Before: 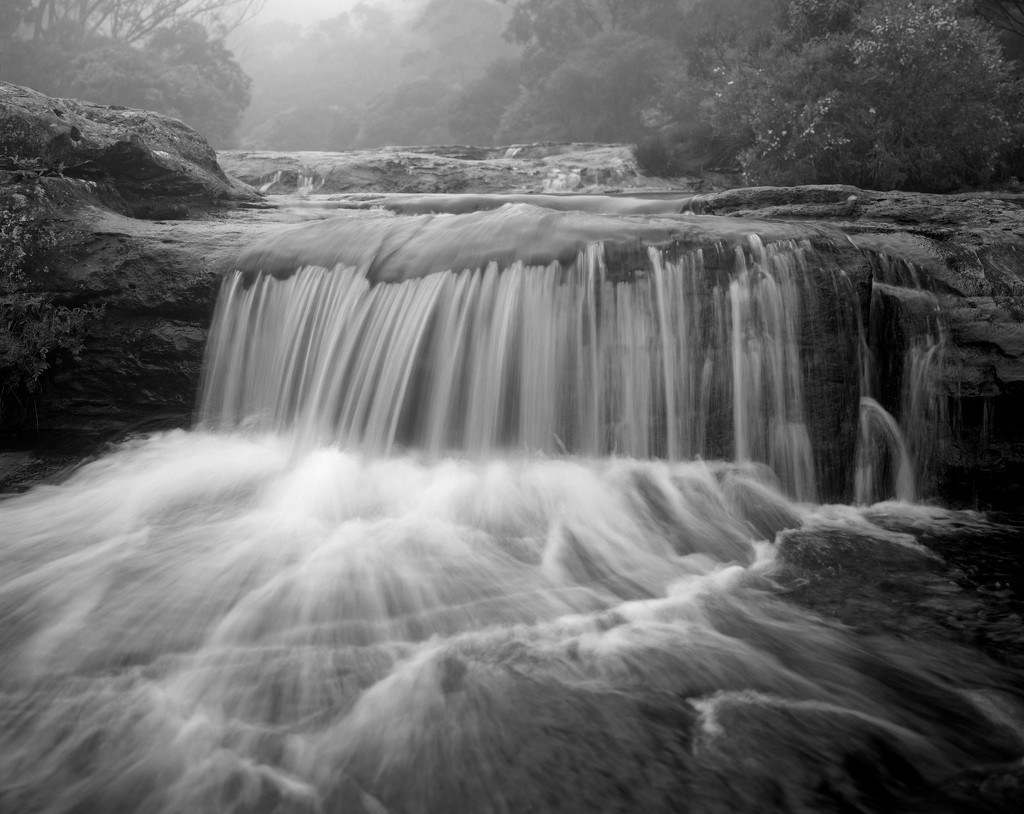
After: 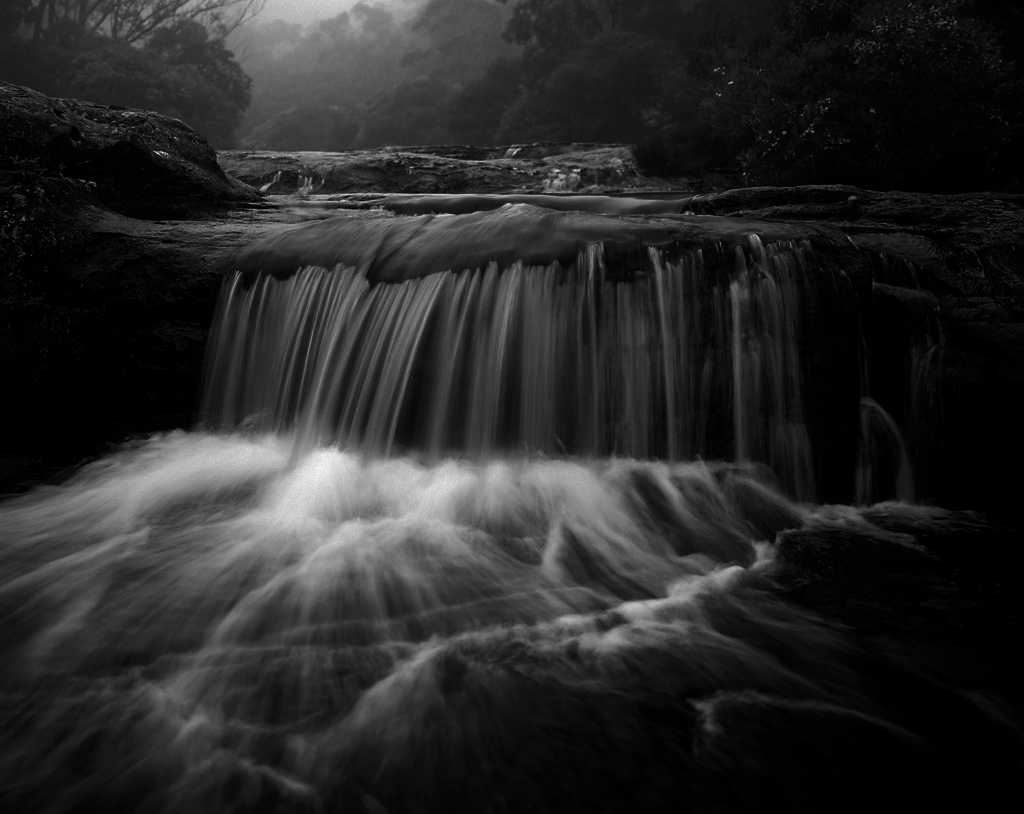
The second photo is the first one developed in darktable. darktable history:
contrast brightness saturation: brightness -0.982, saturation 0.981
sharpen: radius 1.57, amount 0.356, threshold 1.57
